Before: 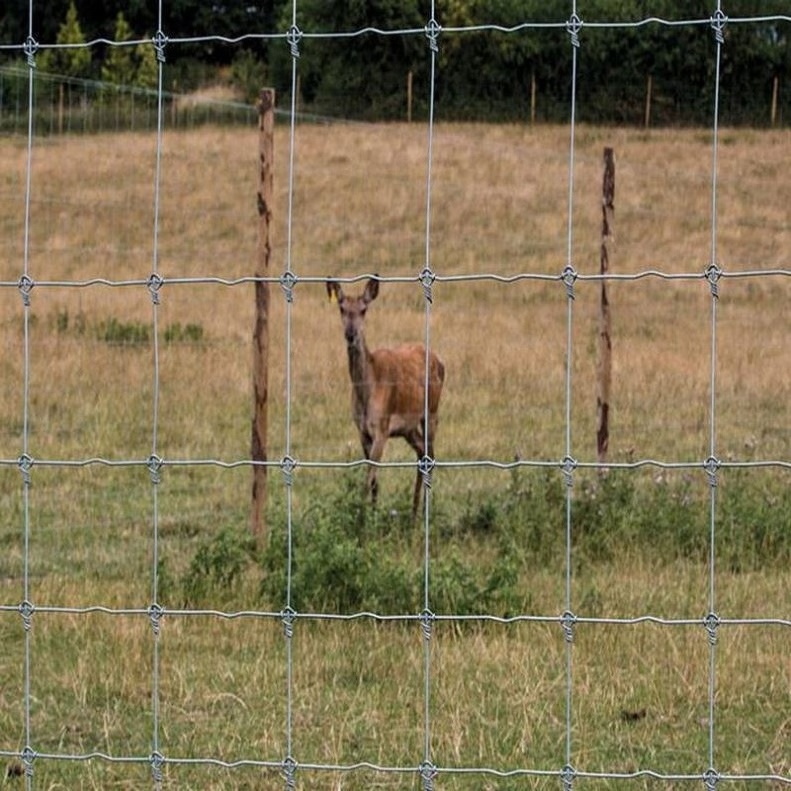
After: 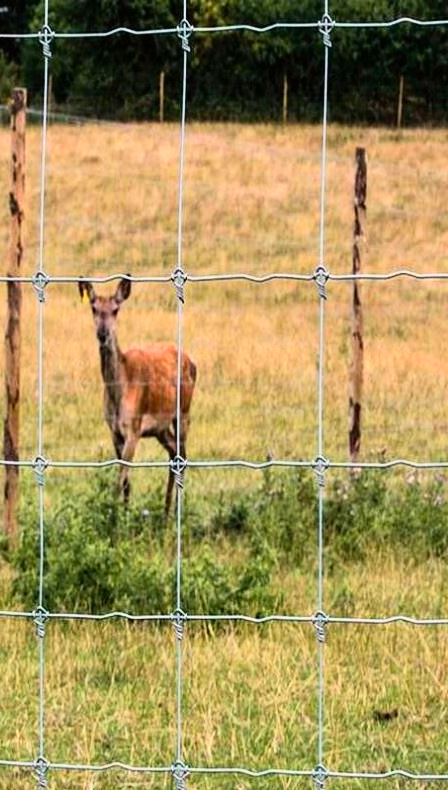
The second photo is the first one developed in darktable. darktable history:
crop: left 31.458%, top 0%, right 11.876%
tone curve: curves: ch0 [(0, 0.005) (0.103, 0.097) (0.18, 0.22) (0.378, 0.482) (0.504, 0.631) (0.663, 0.801) (0.834, 0.914) (1, 0.971)]; ch1 [(0, 0) (0.172, 0.123) (0.324, 0.253) (0.396, 0.388) (0.478, 0.461) (0.499, 0.498) (0.522, 0.528) (0.604, 0.692) (0.704, 0.818) (1, 1)]; ch2 [(0, 0) (0.411, 0.424) (0.496, 0.5) (0.515, 0.519) (0.555, 0.585) (0.628, 0.703) (1, 1)], color space Lab, independent channels, preserve colors none
tone equalizer: -8 EV -0.417 EV, -7 EV -0.389 EV, -6 EV -0.333 EV, -5 EV -0.222 EV, -3 EV 0.222 EV, -2 EV 0.333 EV, -1 EV 0.389 EV, +0 EV 0.417 EV, edges refinement/feathering 500, mask exposure compensation -1.57 EV, preserve details no
